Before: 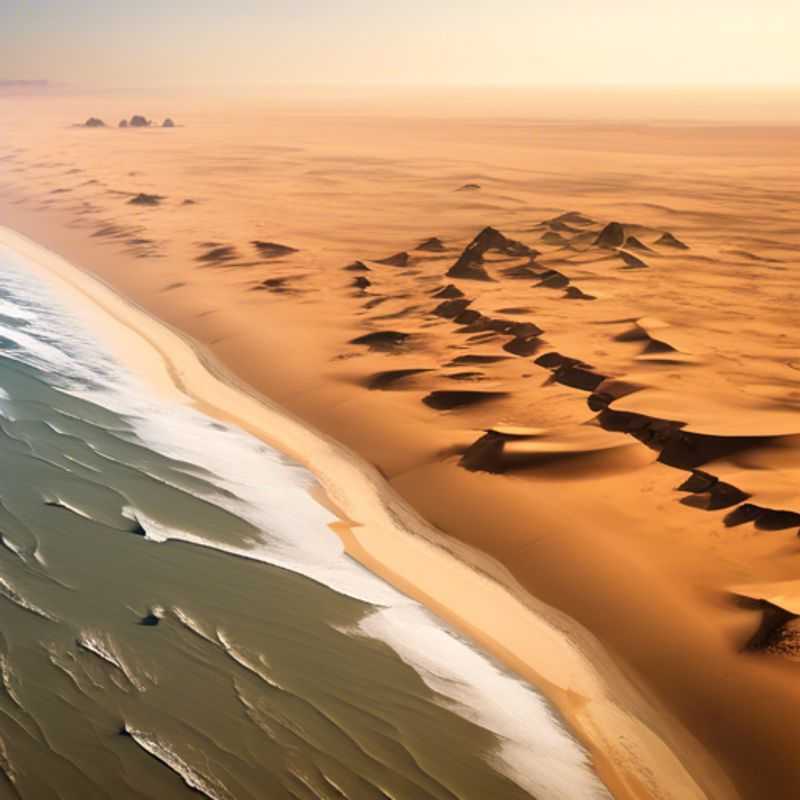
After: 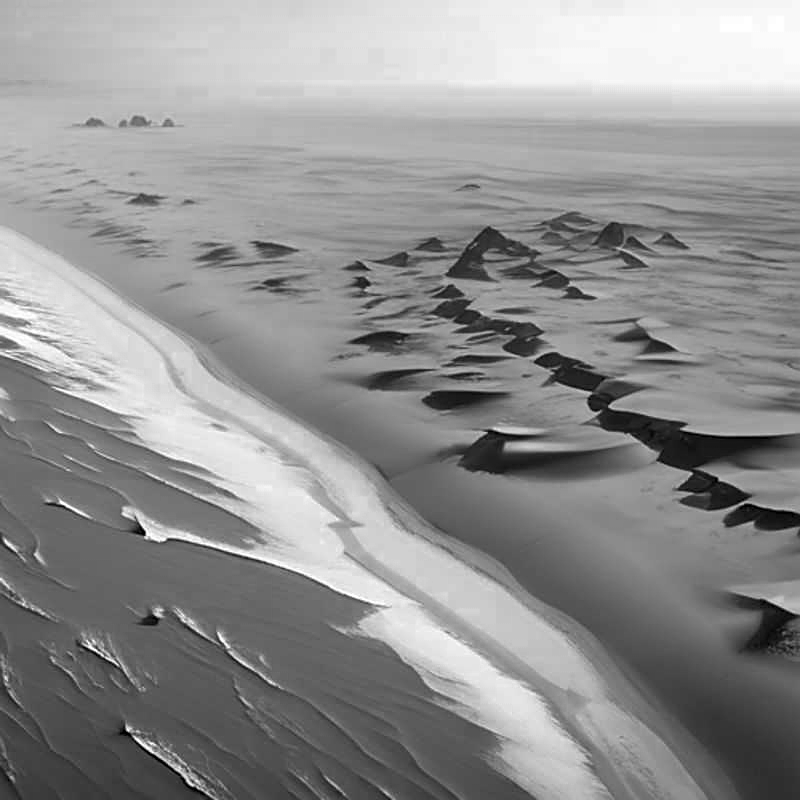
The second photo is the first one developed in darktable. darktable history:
sharpen: on, module defaults
color zones: curves: ch0 [(0.002, 0.593) (0.143, 0.417) (0.285, 0.541) (0.455, 0.289) (0.608, 0.327) (0.727, 0.283) (0.869, 0.571) (1, 0.603)]; ch1 [(0, 0) (0.143, 0) (0.286, 0) (0.429, 0) (0.571, 0) (0.714, 0) (0.857, 0)]
